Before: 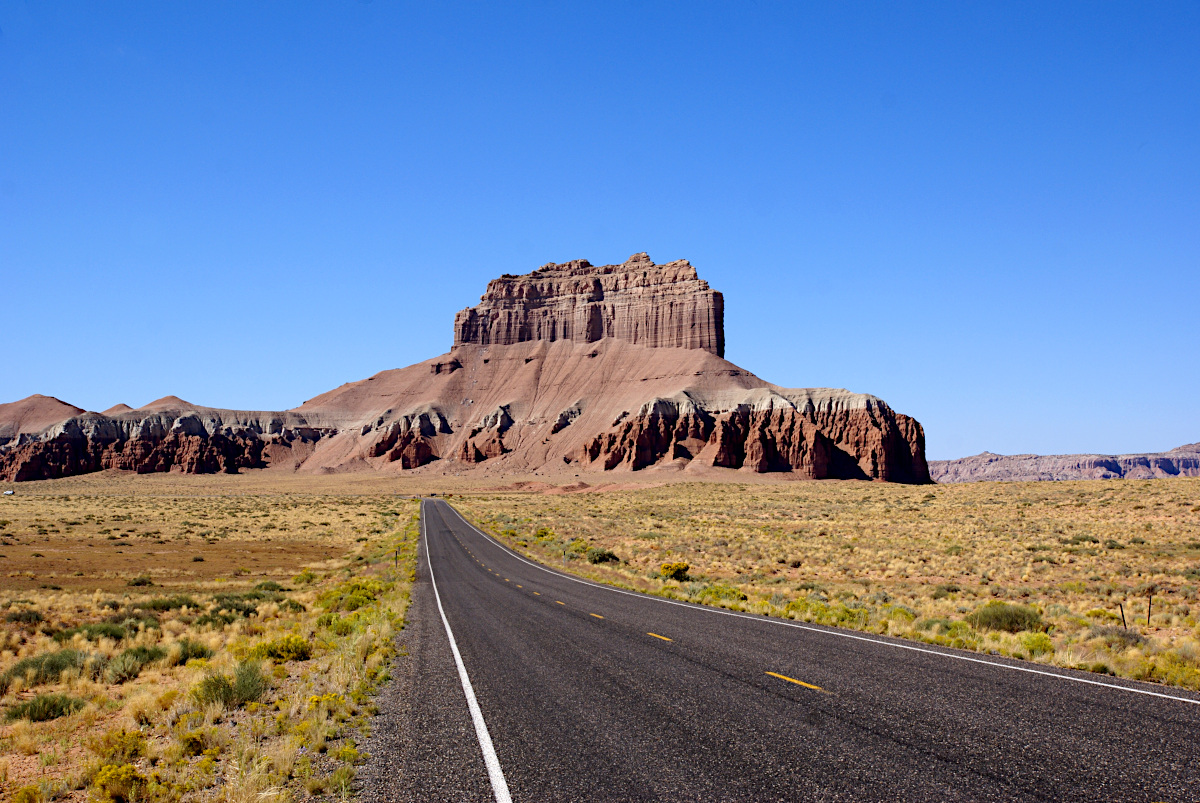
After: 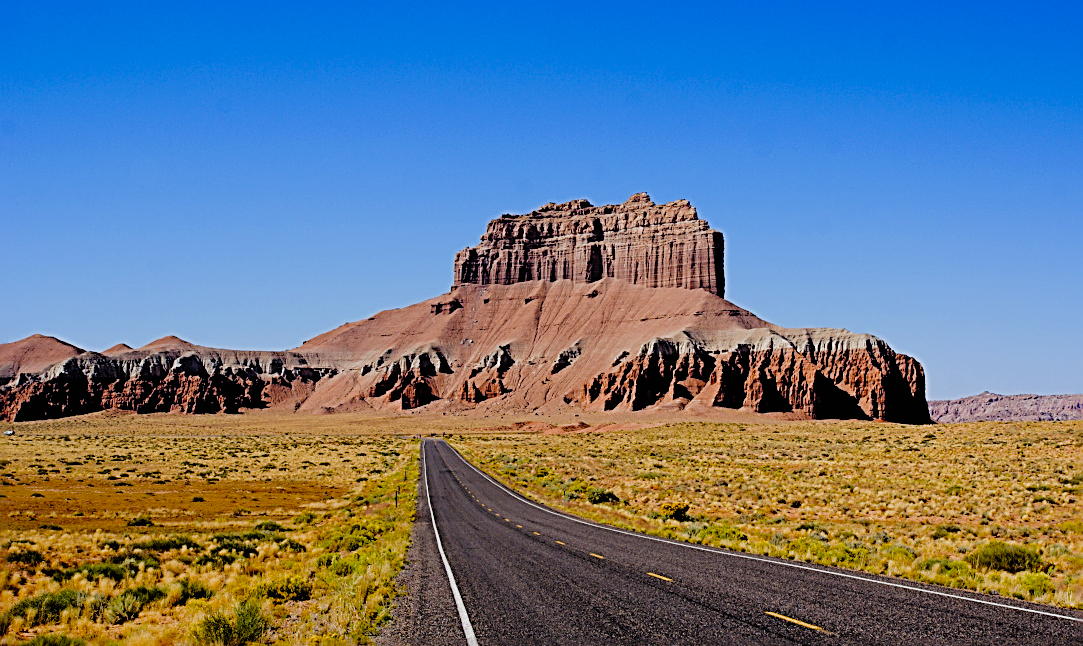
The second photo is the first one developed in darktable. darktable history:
contrast brightness saturation: contrast 0.1, brightness 0.03, saturation 0.09
filmic rgb: black relative exposure -4.4 EV, white relative exposure 5 EV, threshold 3 EV, hardness 2.23, latitude 40.06%, contrast 1.15, highlights saturation mix 10%, shadows ↔ highlights balance 1.04%, preserve chrominance RGB euclidean norm (legacy), color science v4 (2020), enable highlight reconstruction true
crop: top 7.49%, right 9.717%, bottom 11.943%
sharpen: radius 3.025, amount 0.757
